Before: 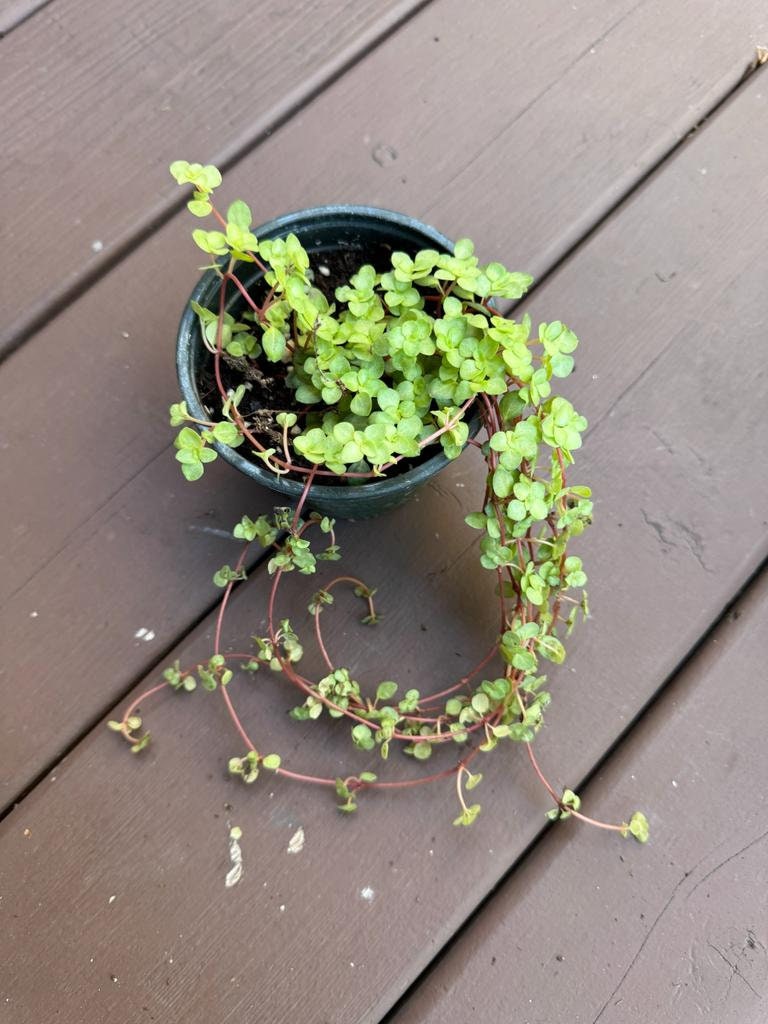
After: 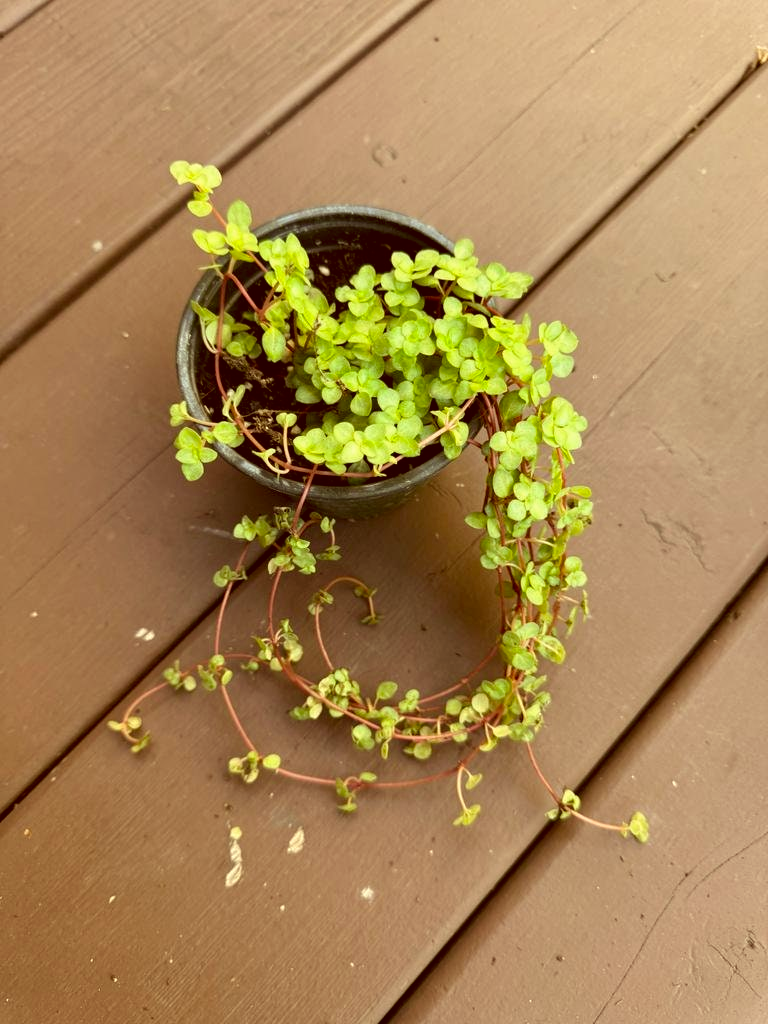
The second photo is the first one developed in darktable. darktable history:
color correction: highlights a* 1.22, highlights b* 24.51, shadows a* 15.62, shadows b* 24.9
